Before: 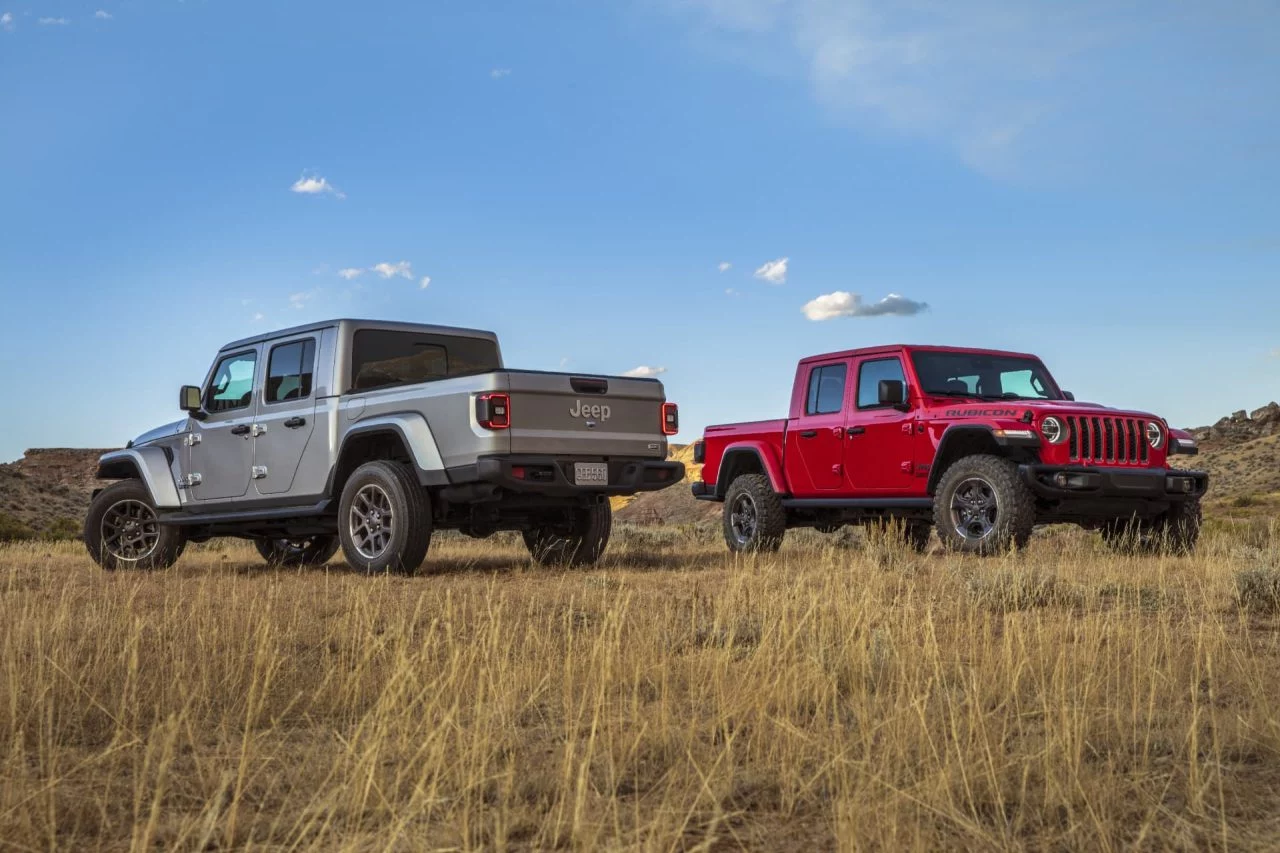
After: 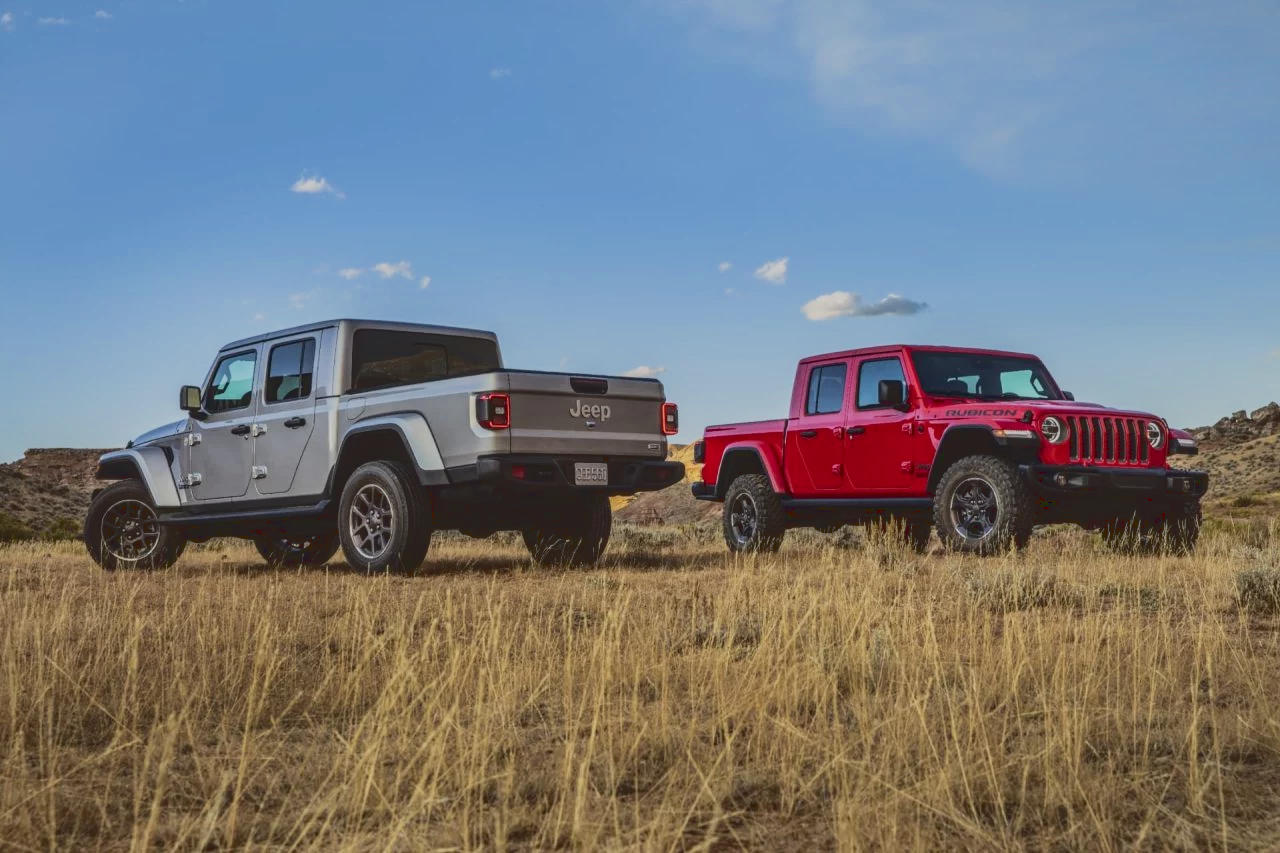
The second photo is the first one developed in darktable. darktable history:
local contrast: on, module defaults
tone curve: curves: ch0 [(0, 0.148) (0.191, 0.225) (0.712, 0.695) (0.864, 0.797) (1, 0.839)]
filmic rgb: black relative exposure -7.65 EV, white relative exposure 4.56 EV, hardness 3.61, color science v6 (2022)
